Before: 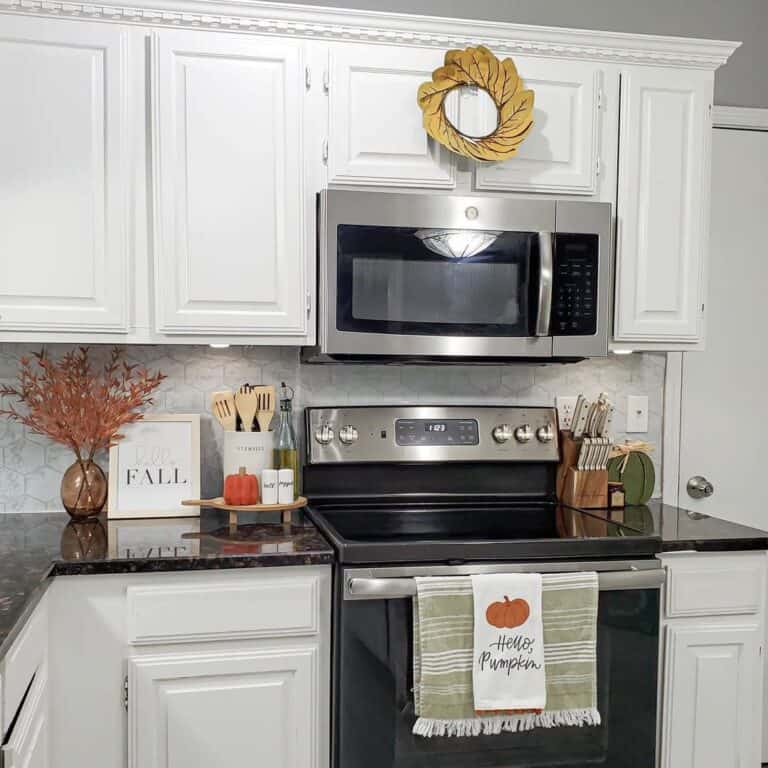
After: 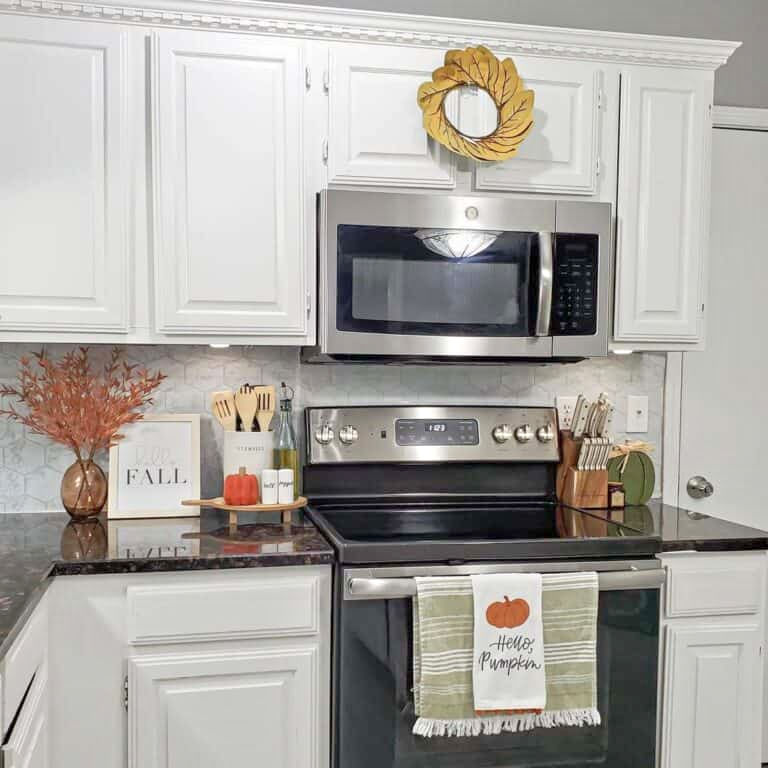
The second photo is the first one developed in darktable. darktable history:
tone equalizer: -8 EV 0.978 EV, -7 EV 0.965 EV, -6 EV 1.02 EV, -5 EV 0.967 EV, -4 EV 0.995 EV, -3 EV 0.746 EV, -2 EV 0.53 EV, -1 EV 0.275 EV
